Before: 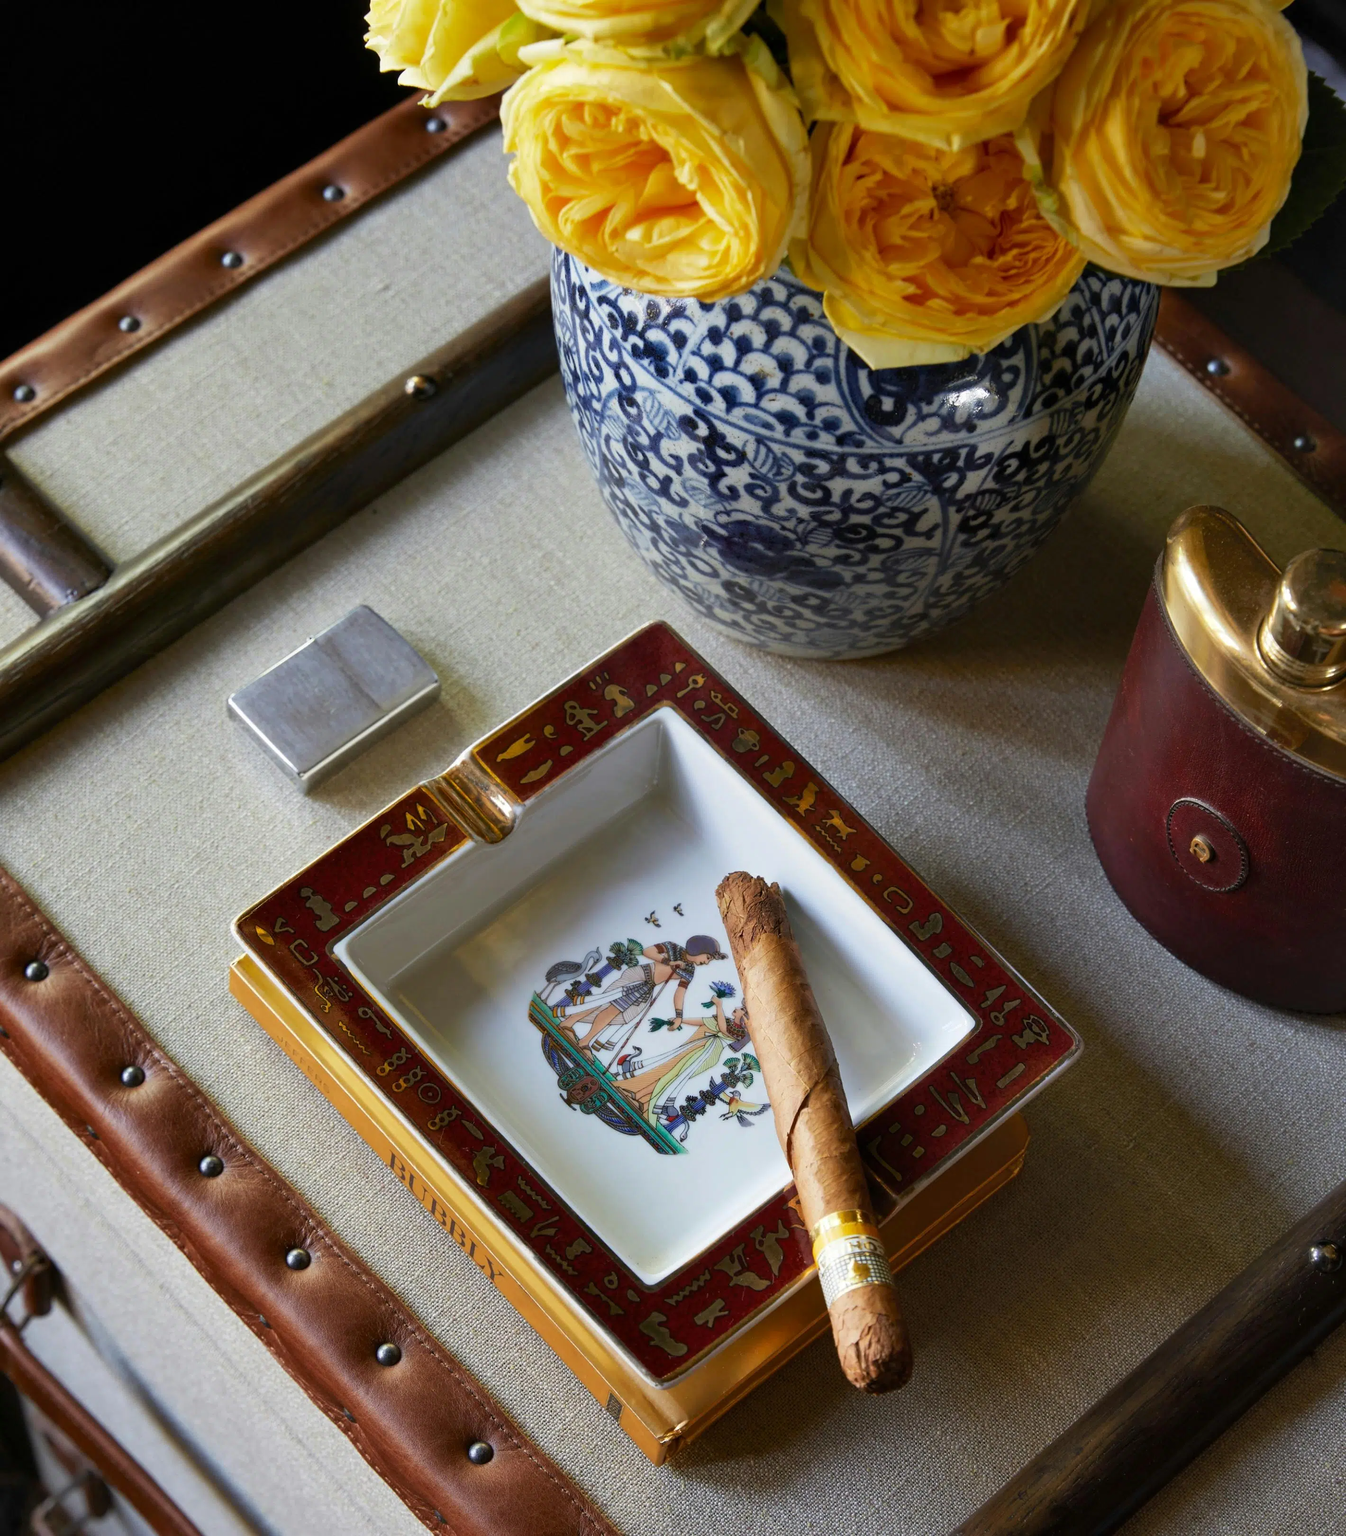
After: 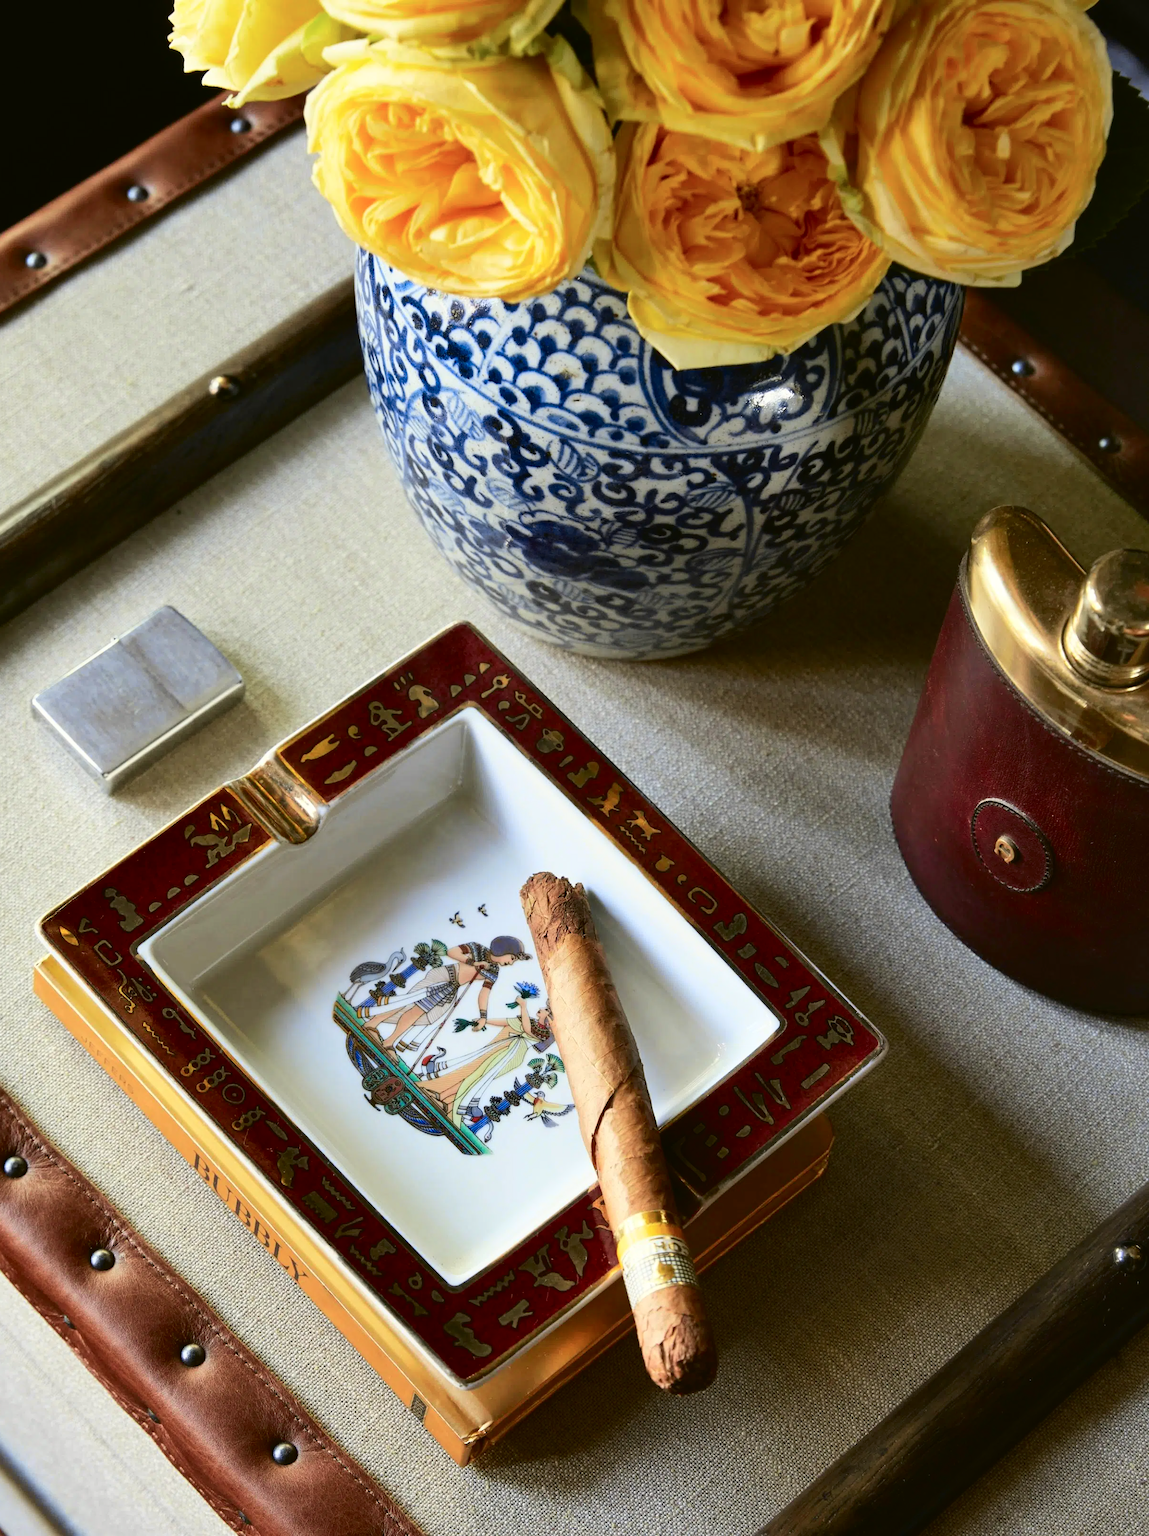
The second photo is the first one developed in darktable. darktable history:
tone curve: curves: ch0 [(0, 0.023) (0.087, 0.065) (0.184, 0.168) (0.45, 0.54) (0.57, 0.683) (0.722, 0.825) (0.877, 0.948) (1, 1)]; ch1 [(0, 0) (0.388, 0.369) (0.447, 0.447) (0.505, 0.5) (0.534, 0.528) (0.573, 0.583) (0.663, 0.68) (1, 1)]; ch2 [(0, 0) (0.314, 0.223) (0.427, 0.405) (0.492, 0.505) (0.531, 0.55) (0.589, 0.599) (1, 1)], color space Lab, independent channels, preserve colors none
crop and rotate: left 14.591%
